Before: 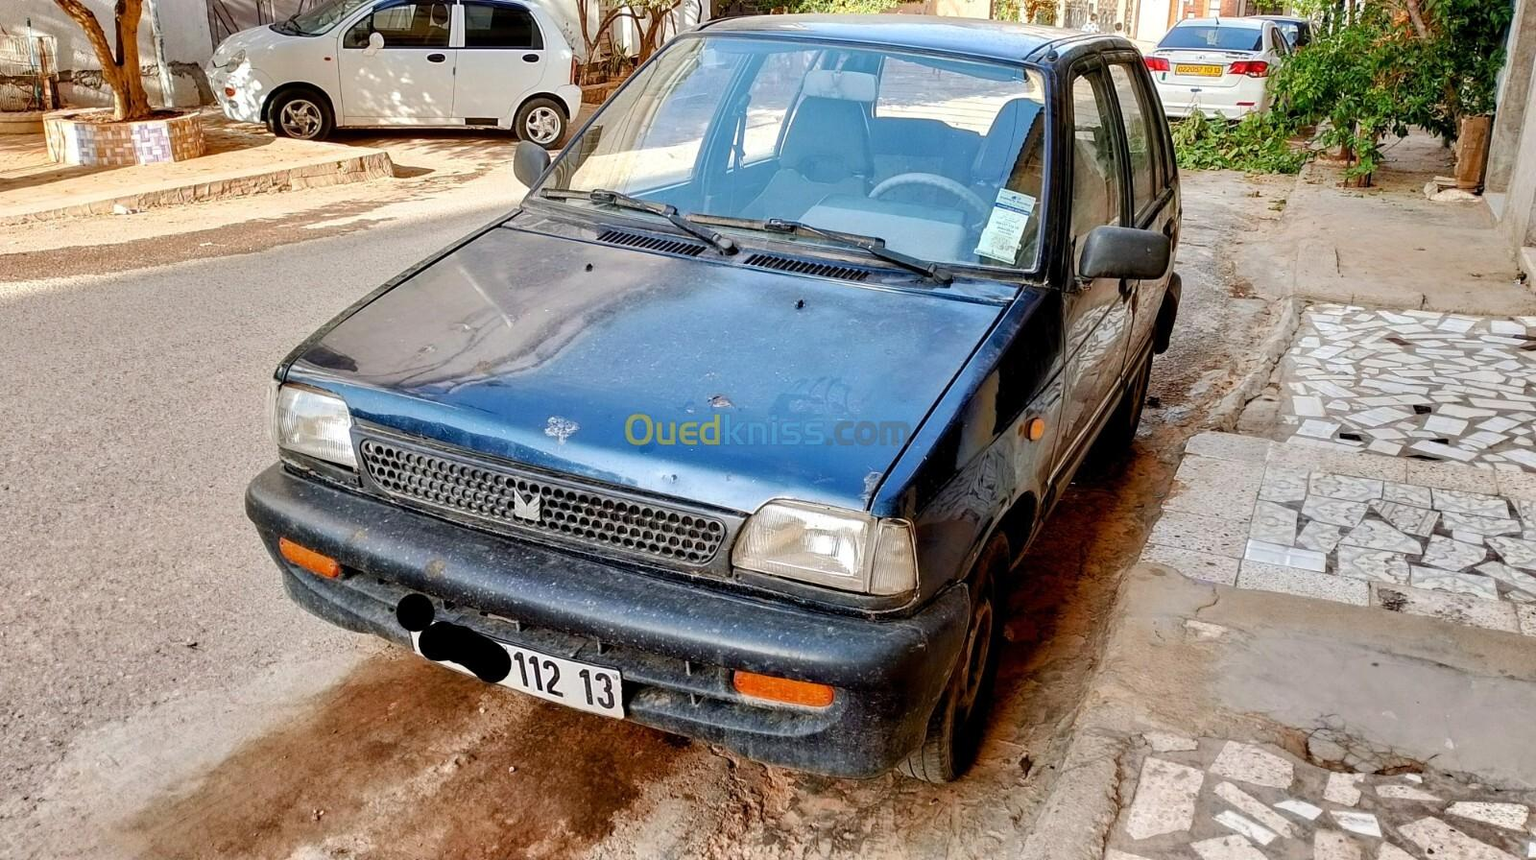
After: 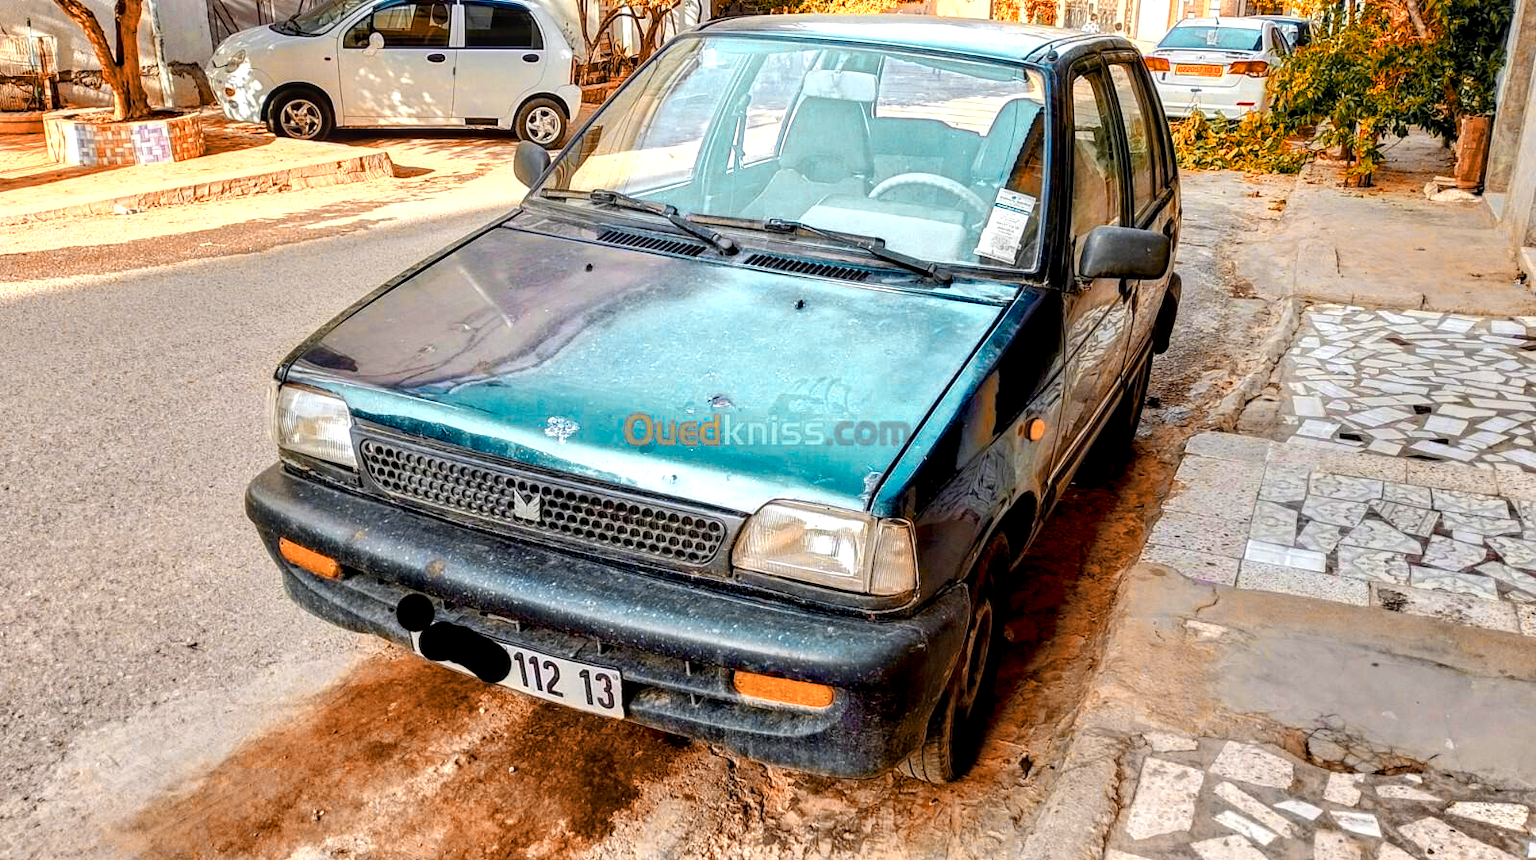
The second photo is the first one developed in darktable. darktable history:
local contrast: detail 130%
color balance rgb: linear chroma grading › global chroma 15%, perceptual saturation grading › global saturation 30%
color zones: curves: ch0 [(0.009, 0.528) (0.136, 0.6) (0.255, 0.586) (0.39, 0.528) (0.522, 0.584) (0.686, 0.736) (0.849, 0.561)]; ch1 [(0.045, 0.781) (0.14, 0.416) (0.257, 0.695) (0.442, 0.032) (0.738, 0.338) (0.818, 0.632) (0.891, 0.741) (1, 0.704)]; ch2 [(0, 0.667) (0.141, 0.52) (0.26, 0.37) (0.474, 0.432) (0.743, 0.286)]
